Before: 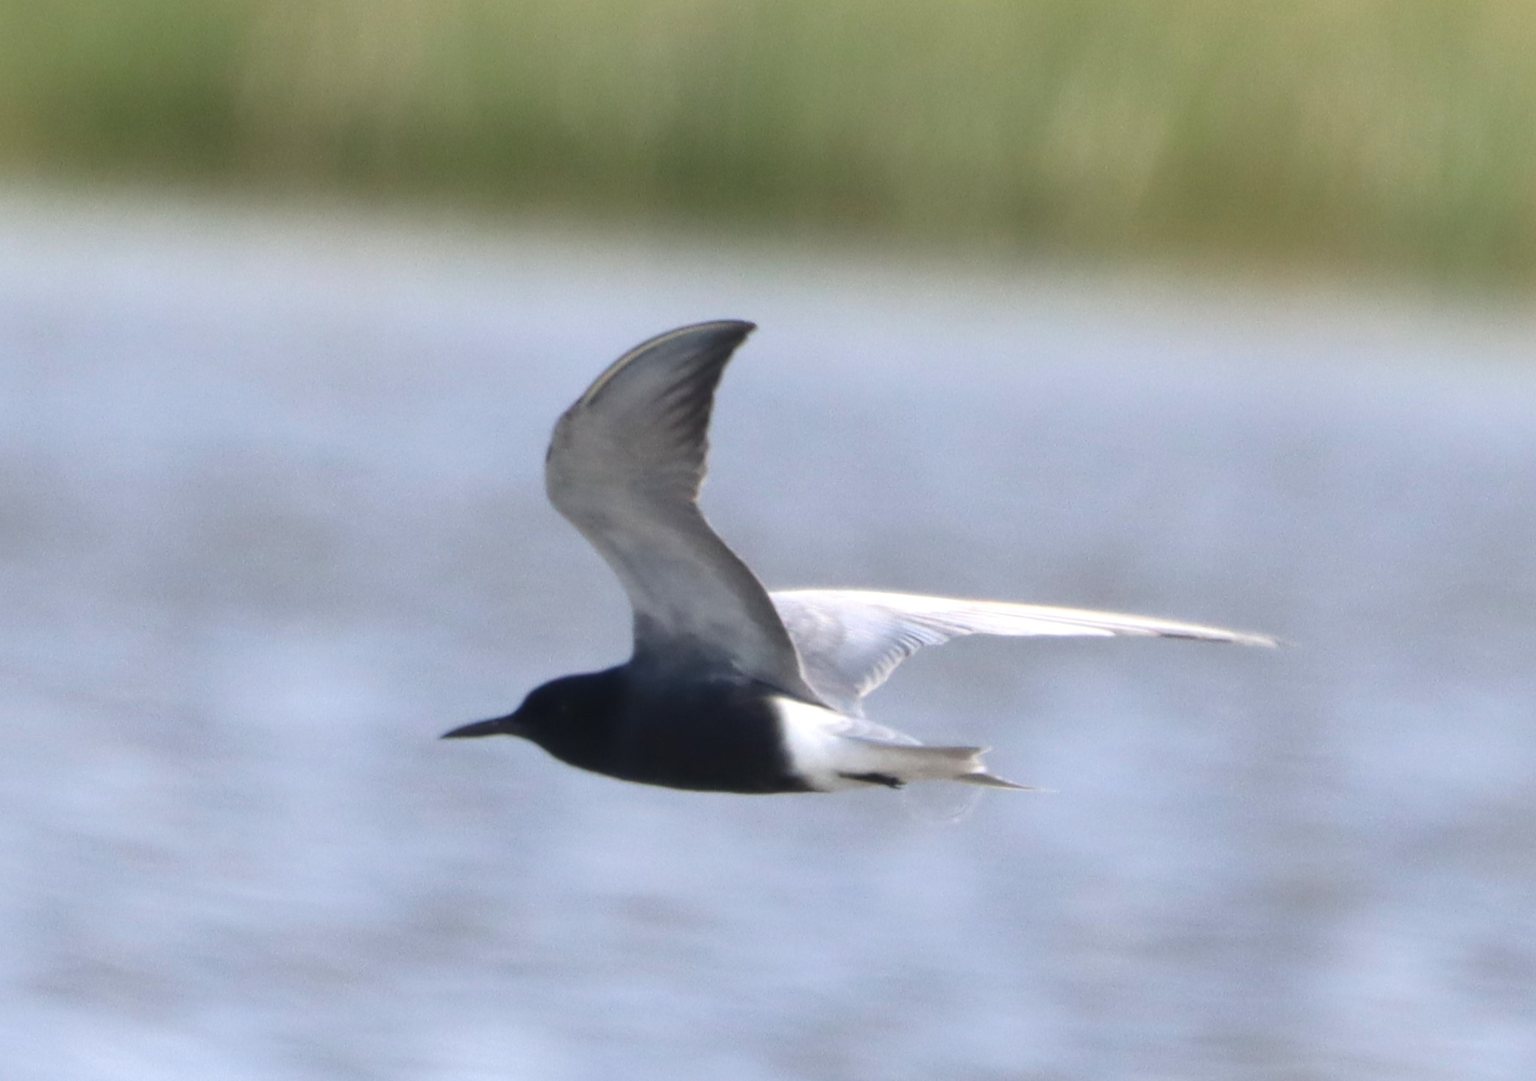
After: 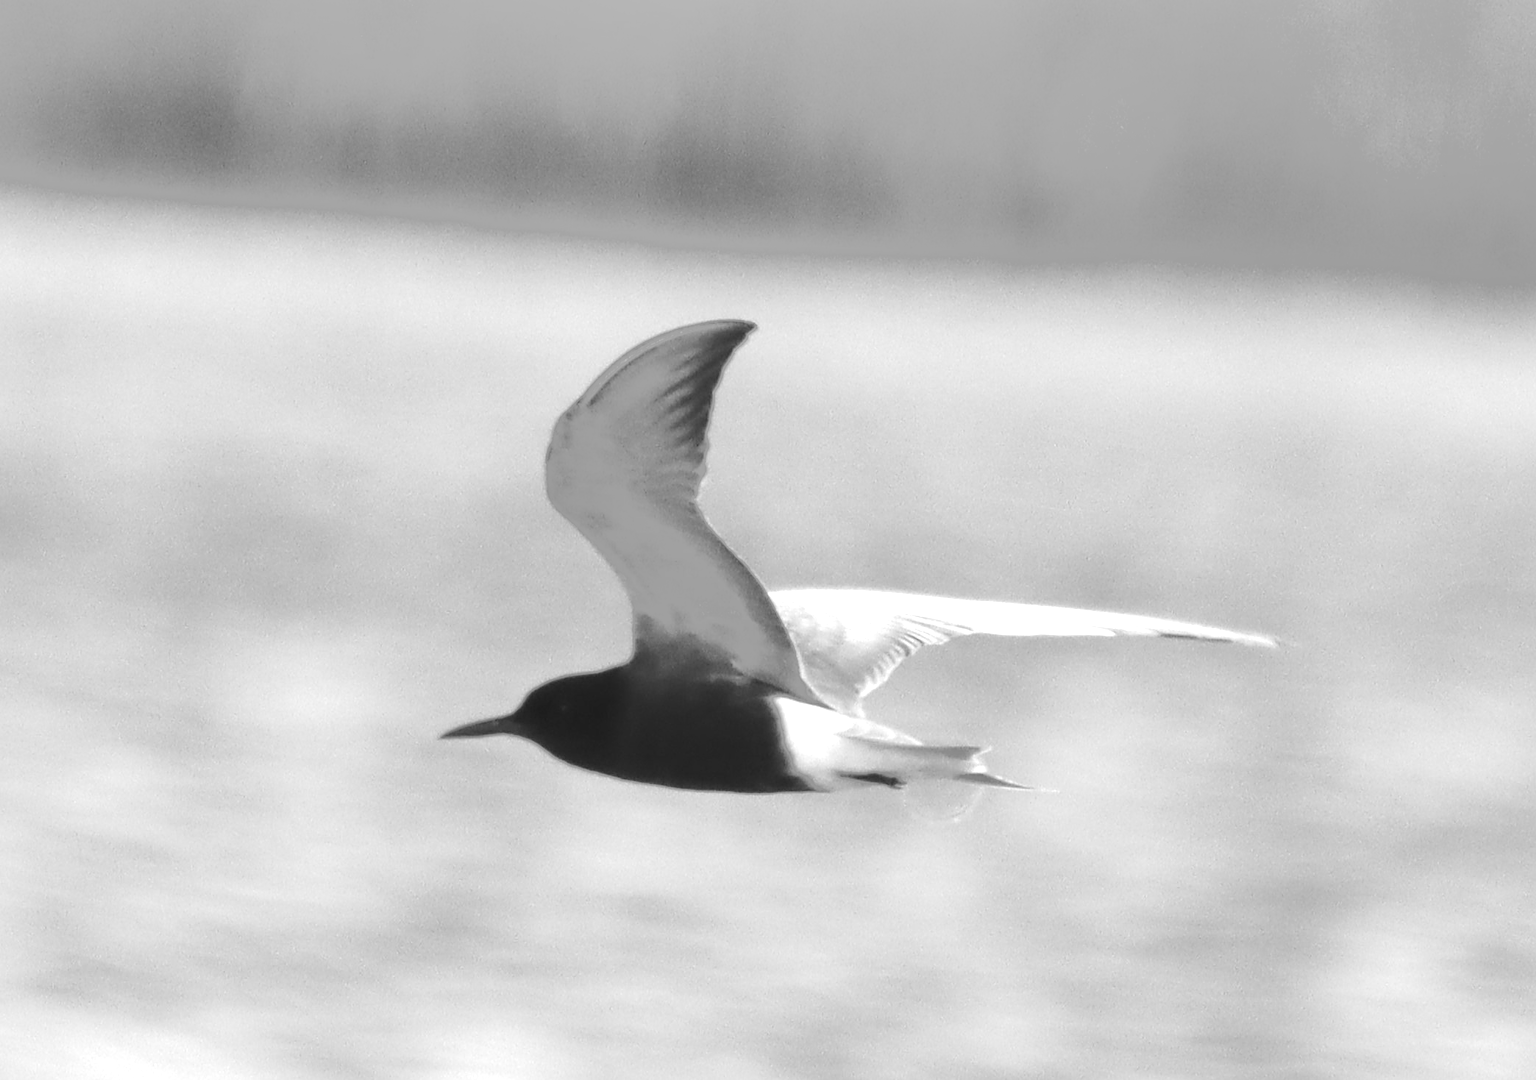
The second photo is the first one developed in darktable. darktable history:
monochrome: a 14.95, b -89.96
tone equalizer: -7 EV -0.63 EV, -6 EV 1 EV, -5 EV -0.45 EV, -4 EV 0.43 EV, -3 EV 0.41 EV, -2 EV 0.15 EV, -1 EV -0.15 EV, +0 EV -0.39 EV, smoothing diameter 25%, edges refinement/feathering 10, preserve details guided filter
sharpen: amount 0.6
exposure: black level correction 0, exposure 1.125 EV, compensate exposure bias true, compensate highlight preservation false
